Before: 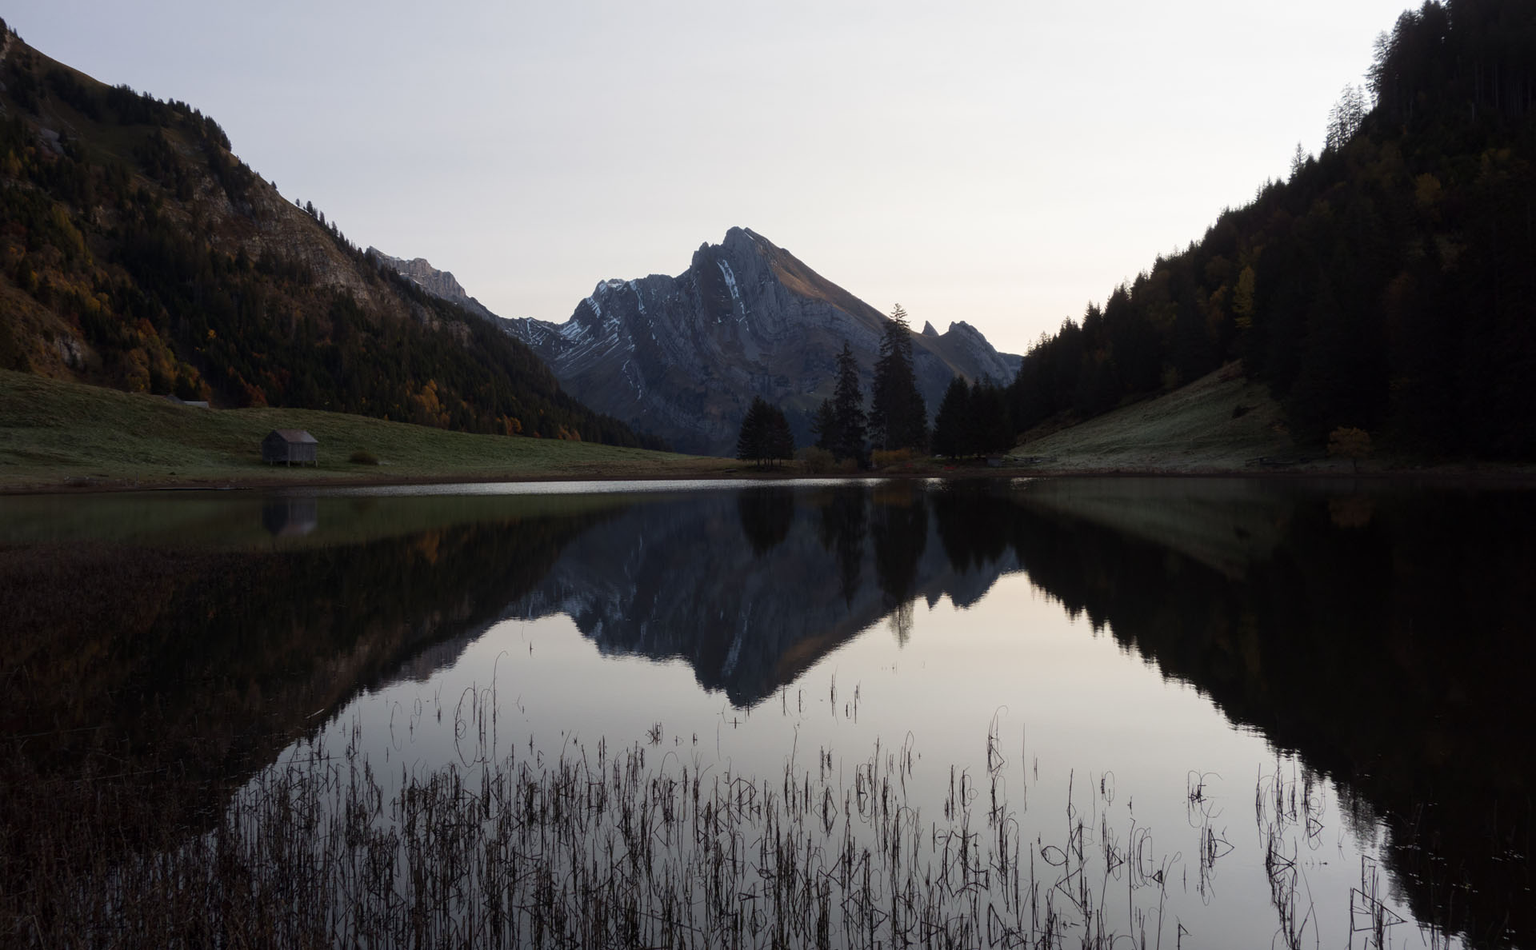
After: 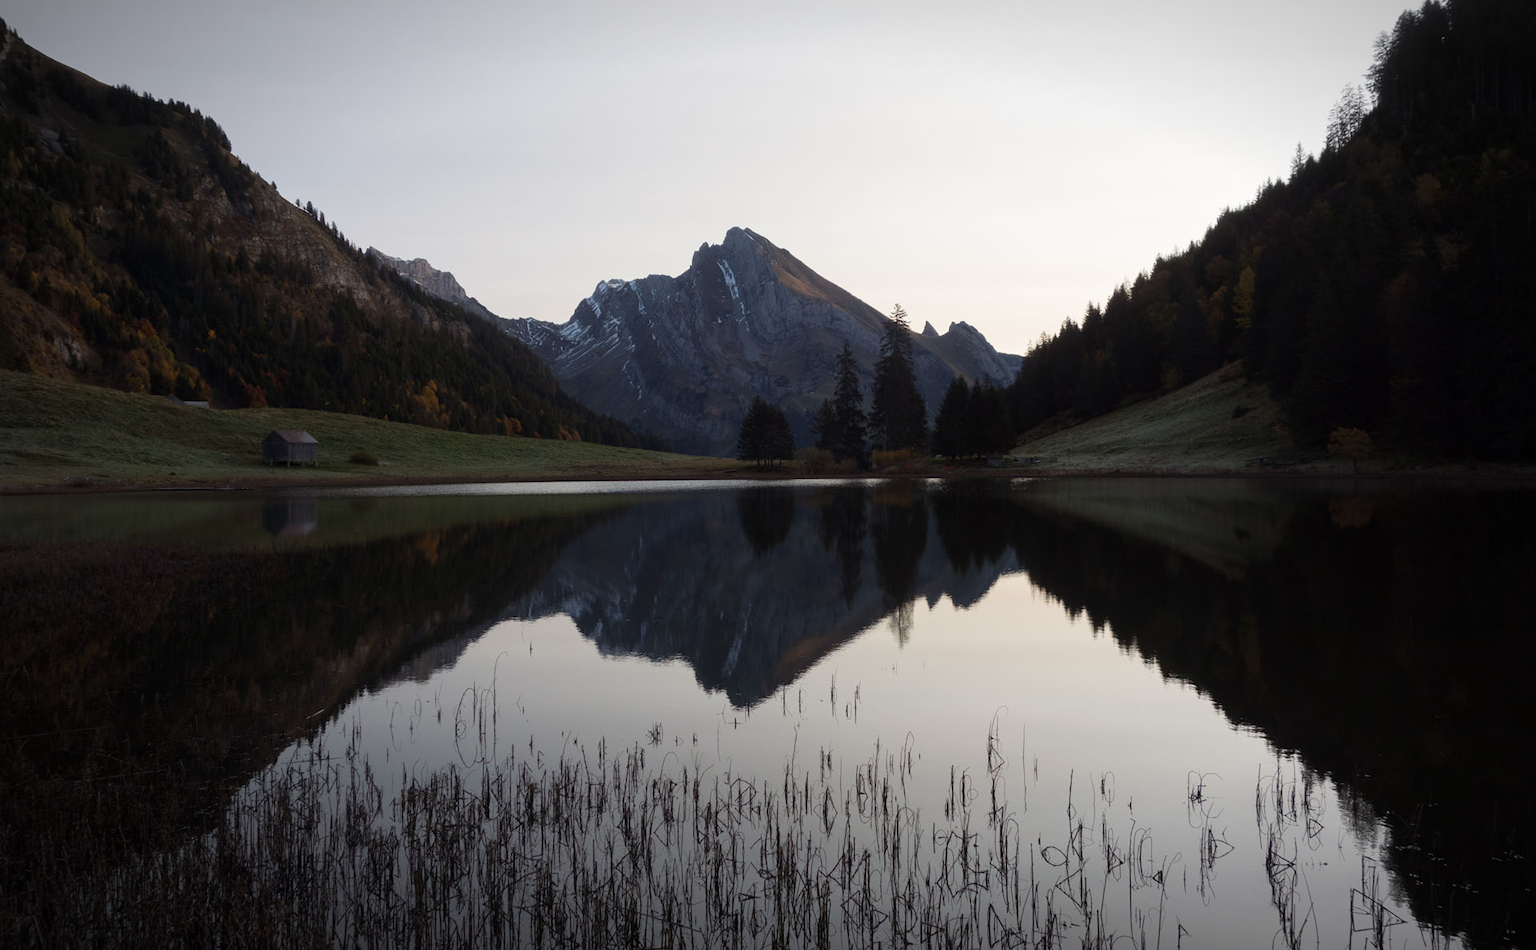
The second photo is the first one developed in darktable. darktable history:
vignetting: fall-off start 86.93%, automatic ratio true, unbound false
